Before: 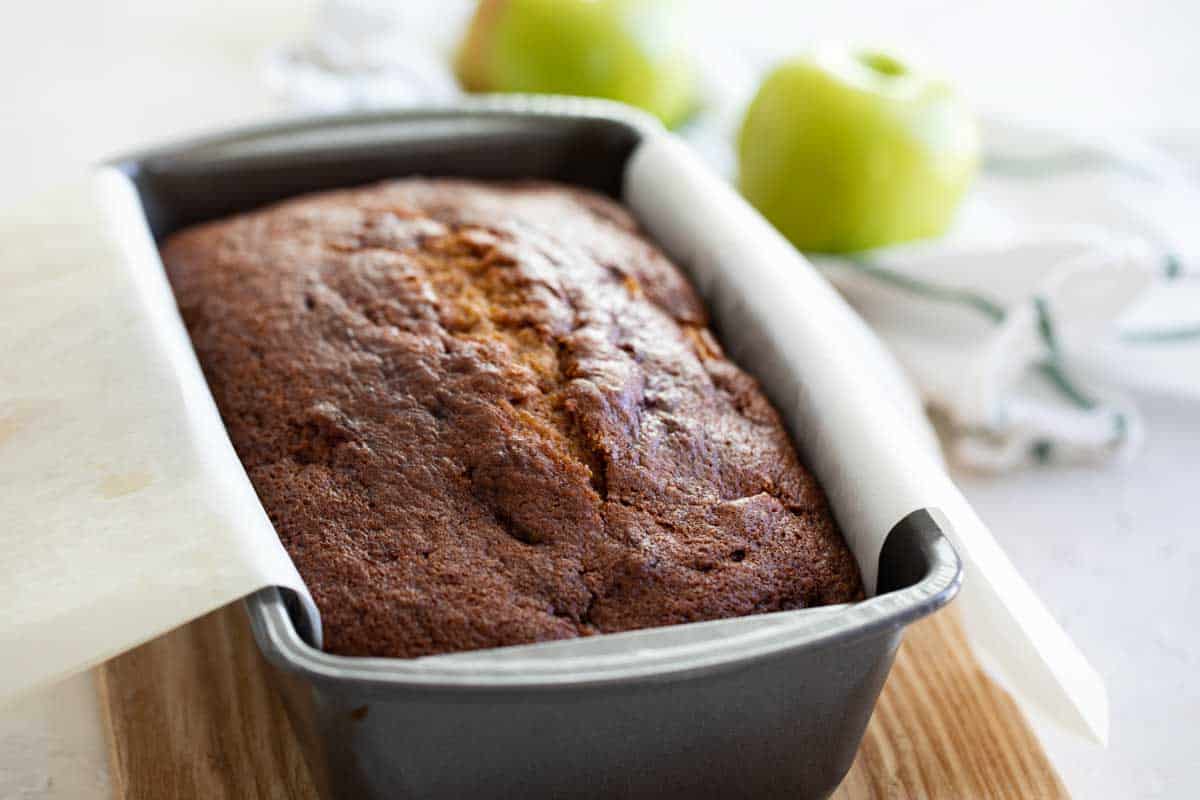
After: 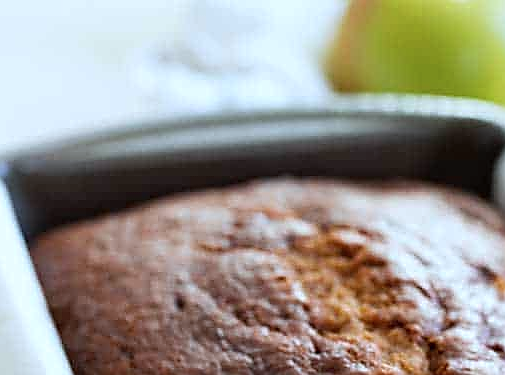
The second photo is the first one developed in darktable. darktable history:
sharpen: radius 1.356, amount 1.264, threshold 0.841
crop and rotate: left 10.881%, top 0.094%, right 47.03%, bottom 52.99%
color correction: highlights a* -3.96, highlights b* -11.01
